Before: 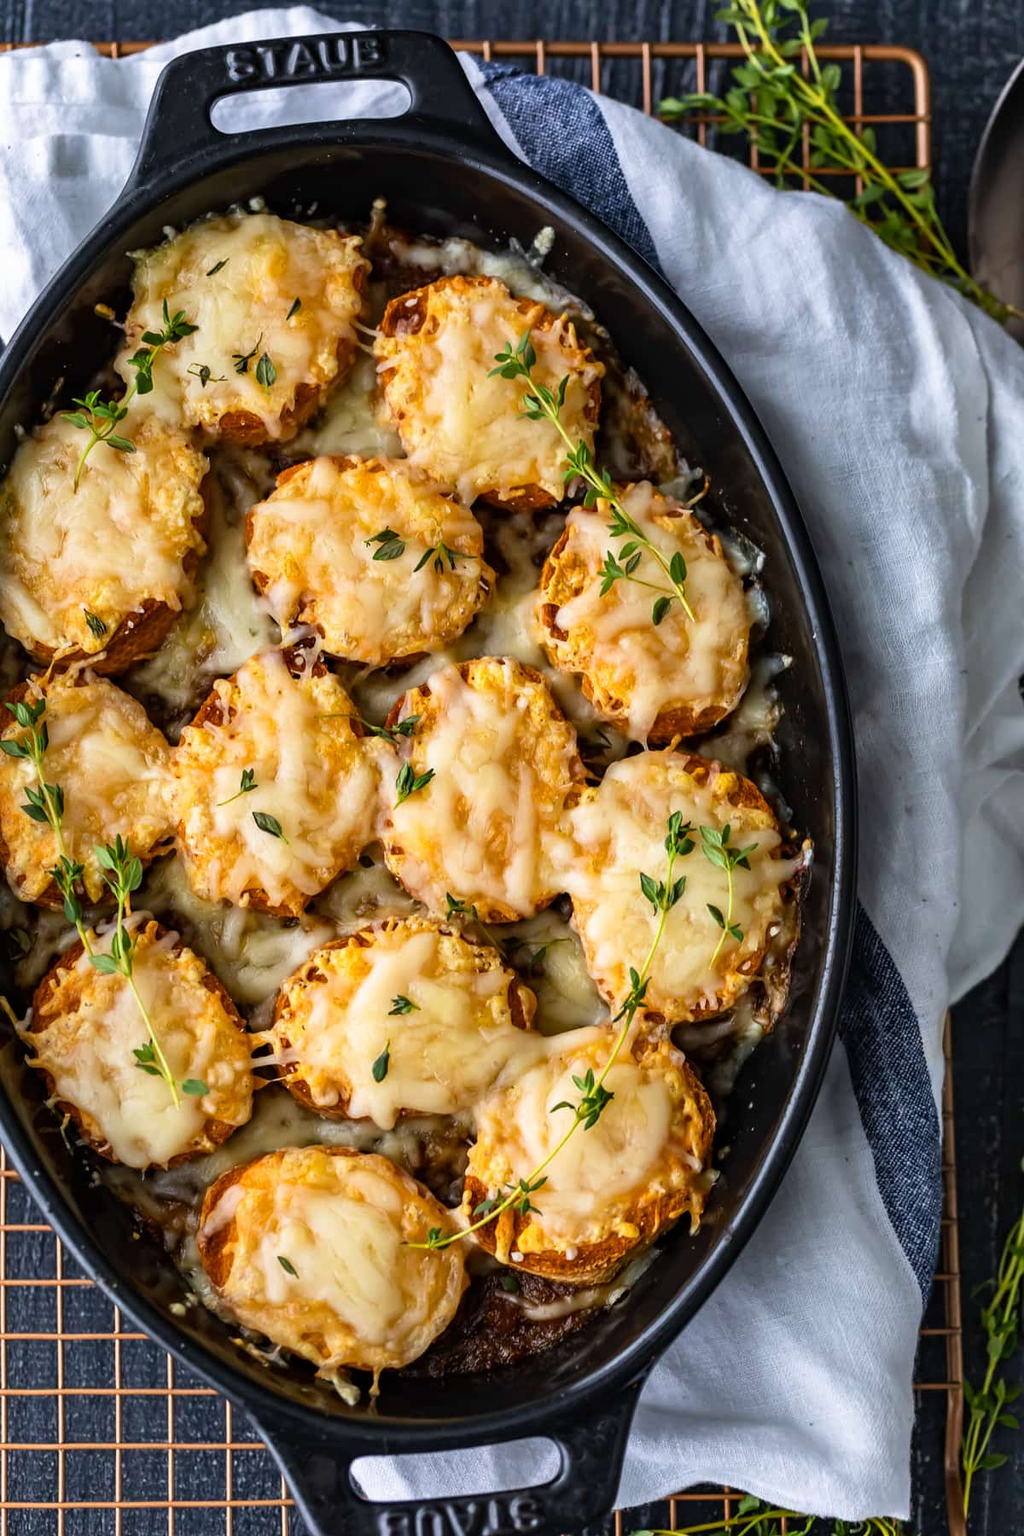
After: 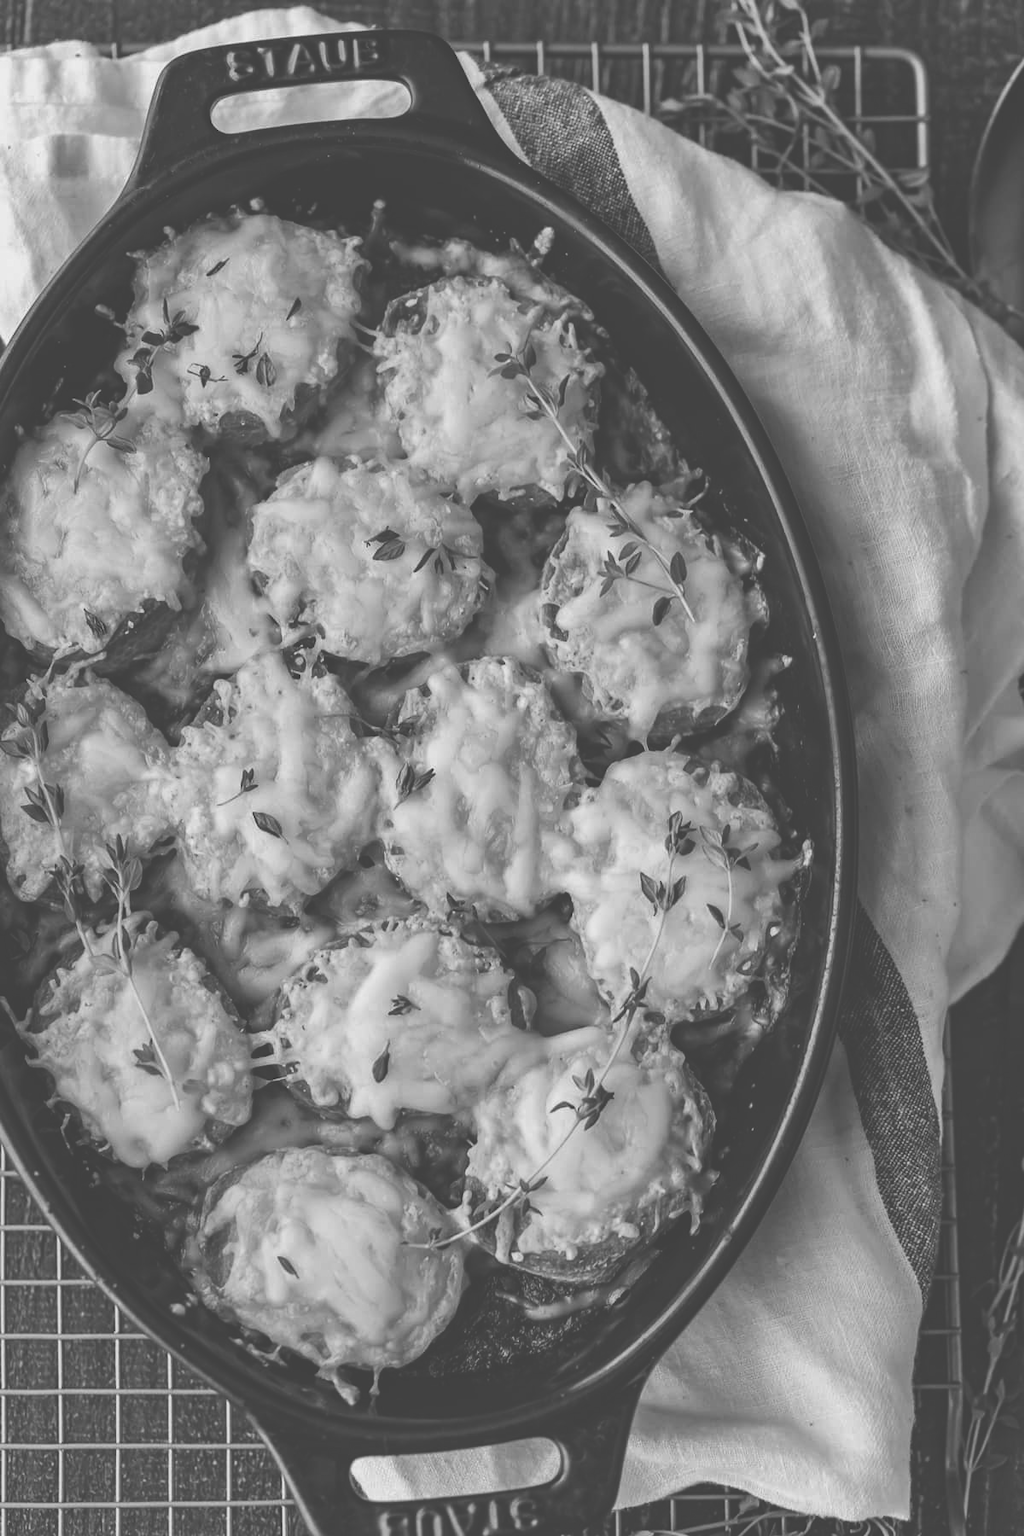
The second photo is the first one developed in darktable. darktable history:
exposure: black level correction -0.061, exposure -0.05 EV, compensate highlight preservation false
shadows and highlights: shadows 9.85, white point adjustment 1.09, highlights -40.04
color calibration: output gray [0.267, 0.423, 0.261, 0], illuminant same as pipeline (D50), adaptation XYZ, x 0.346, y 0.359, temperature 5023.59 K
